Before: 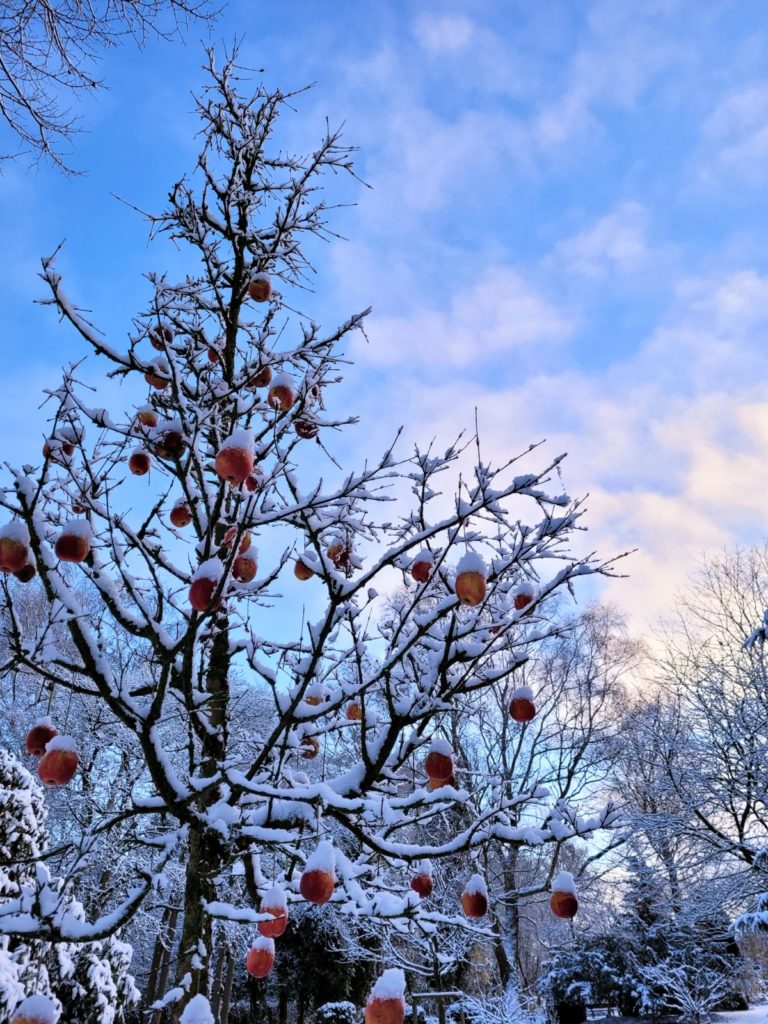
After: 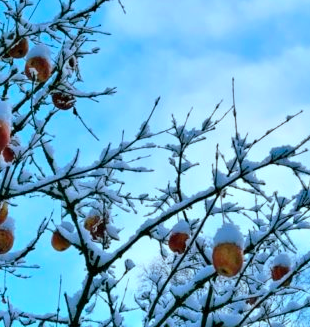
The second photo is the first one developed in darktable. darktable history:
crop: left 31.751%, top 32.172%, right 27.8%, bottom 35.83%
color balance rgb: shadows lift › chroma 11.71%, shadows lift › hue 133.46°, highlights gain › chroma 4%, highlights gain › hue 200.2°, perceptual saturation grading › global saturation 18.05%
